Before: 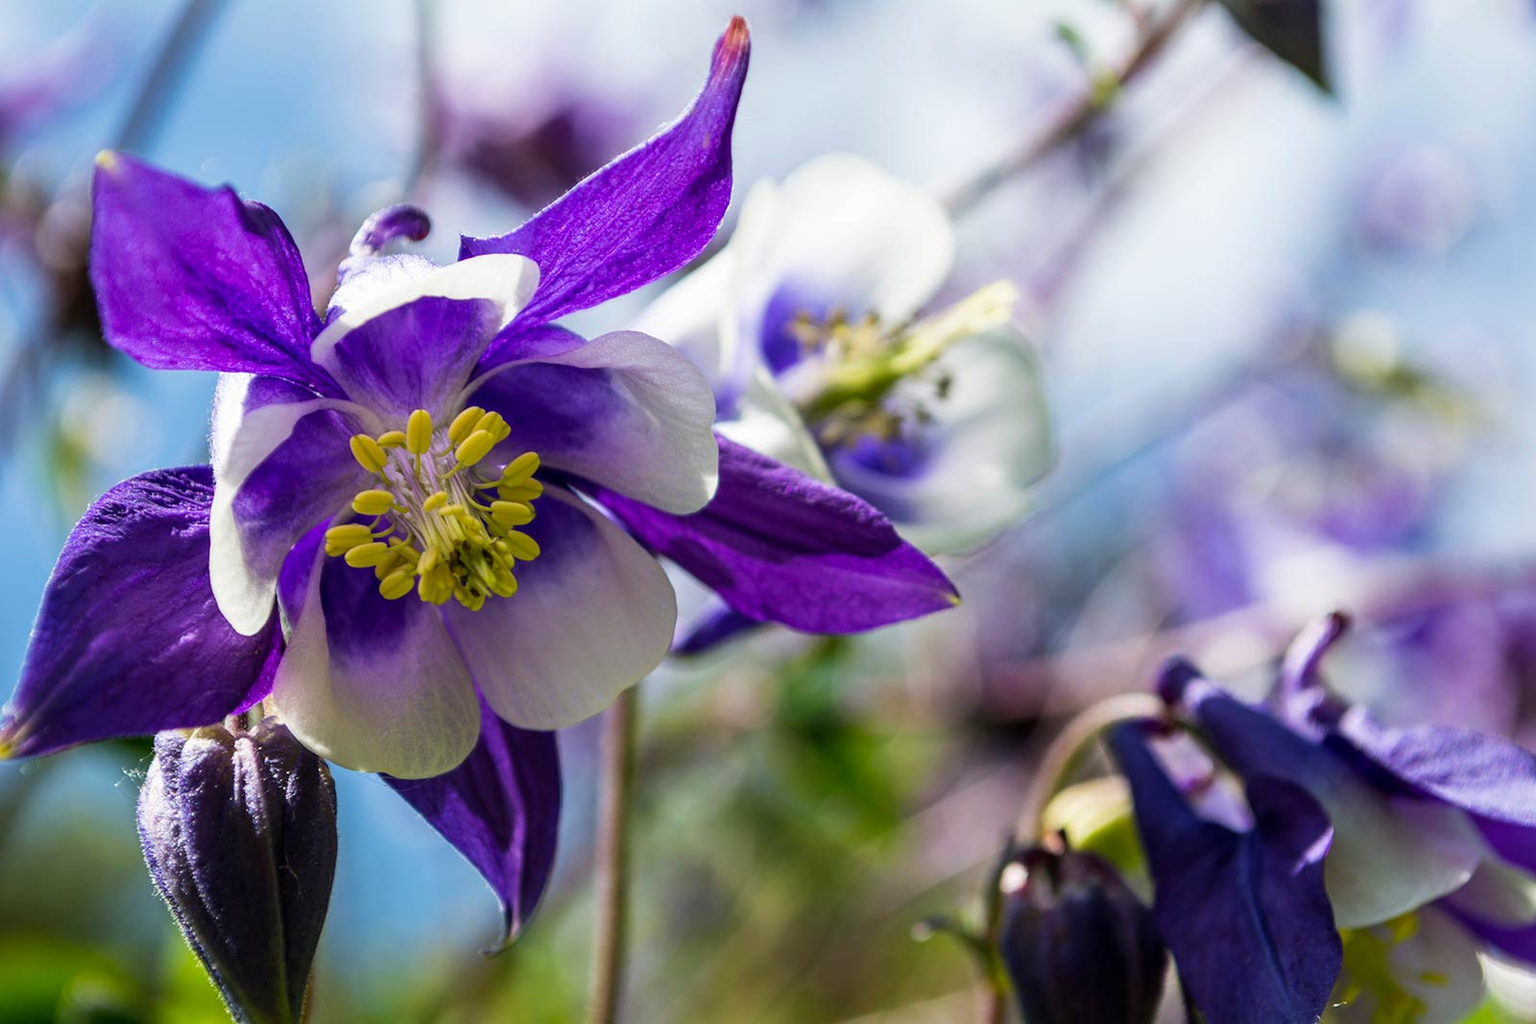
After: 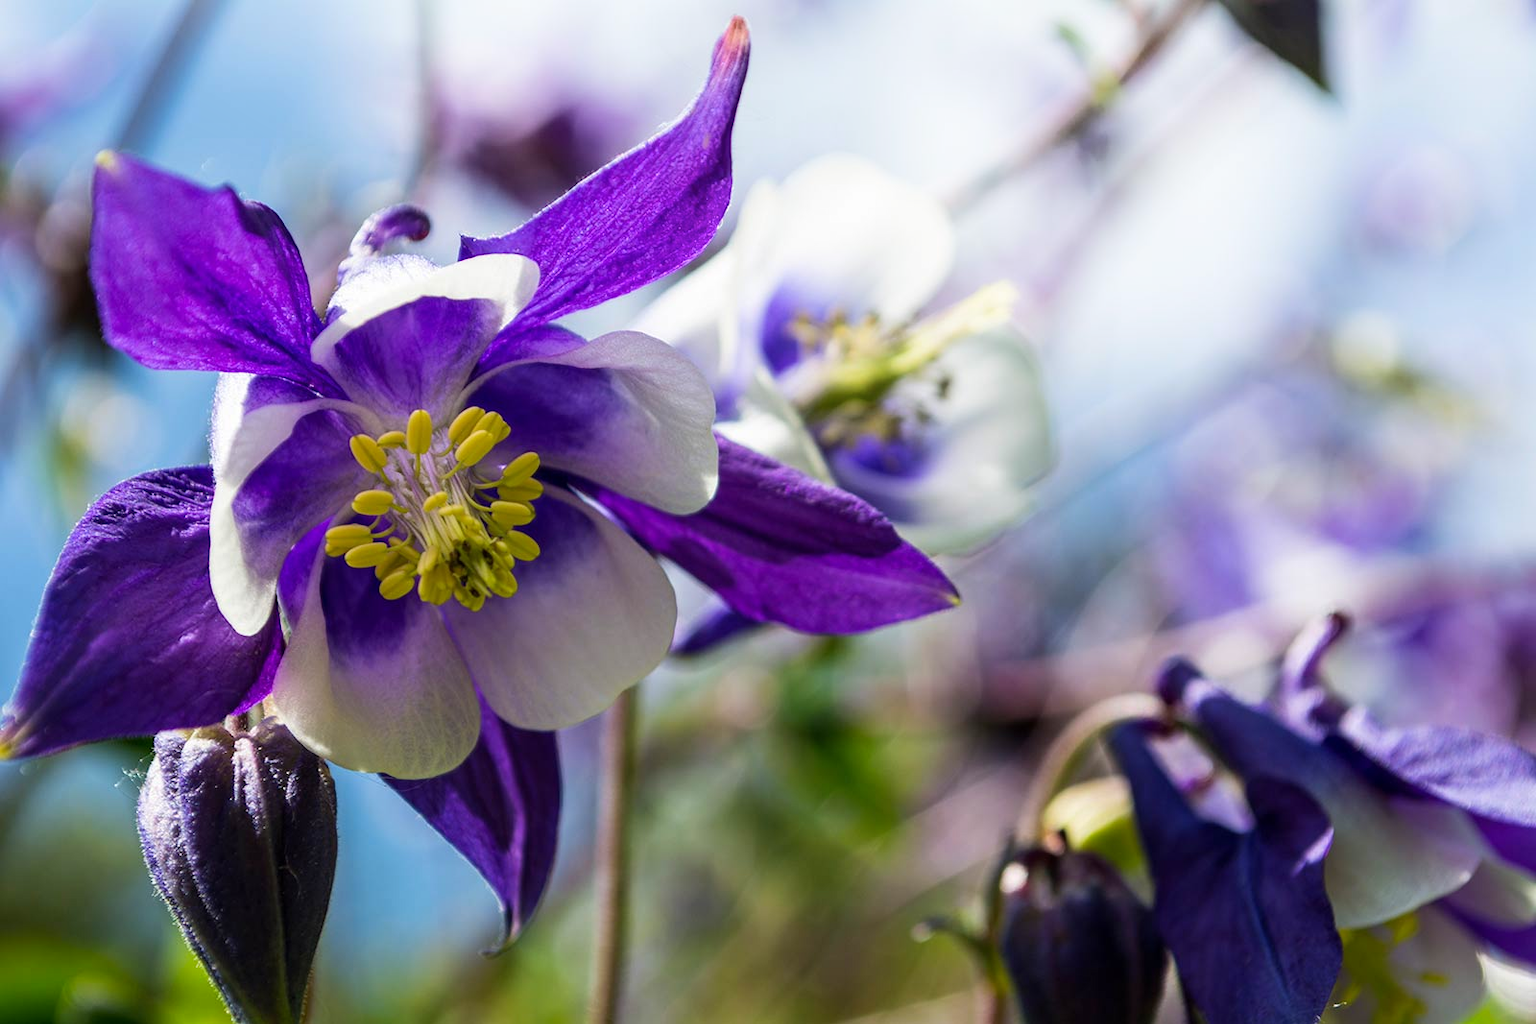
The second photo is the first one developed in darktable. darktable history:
shadows and highlights: shadows -25.21, highlights 51.09, highlights color adjustment 0.383%, soften with gaussian
